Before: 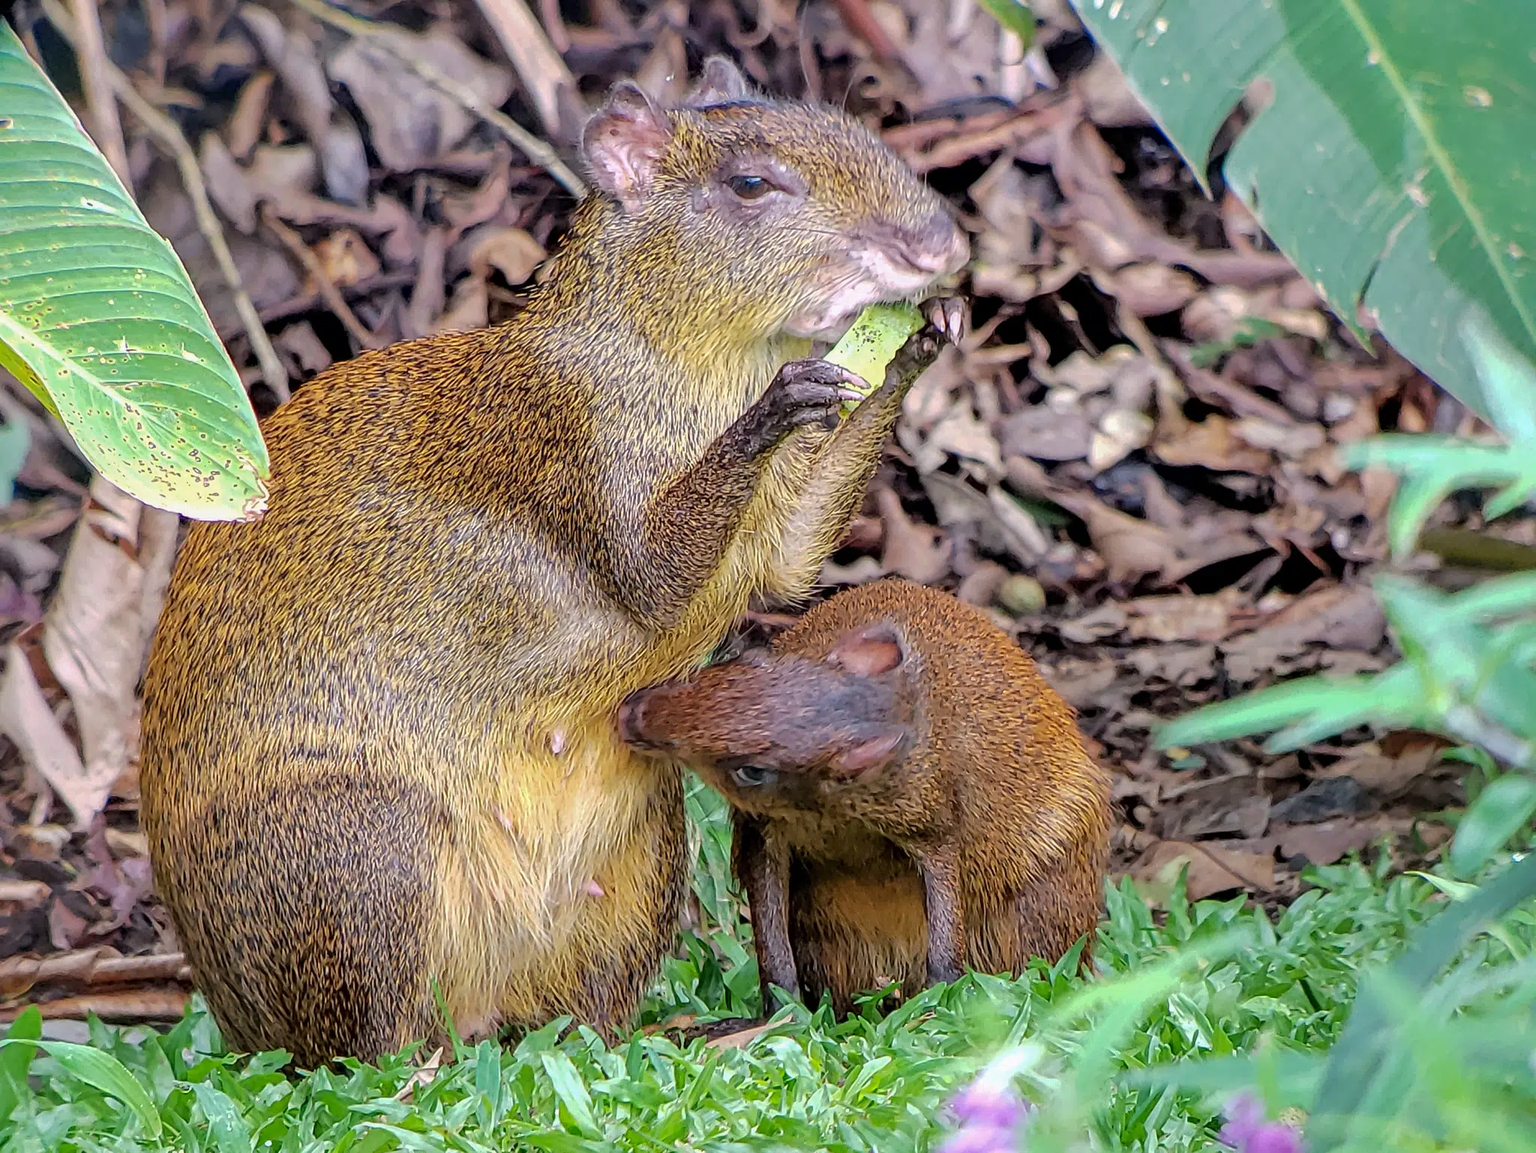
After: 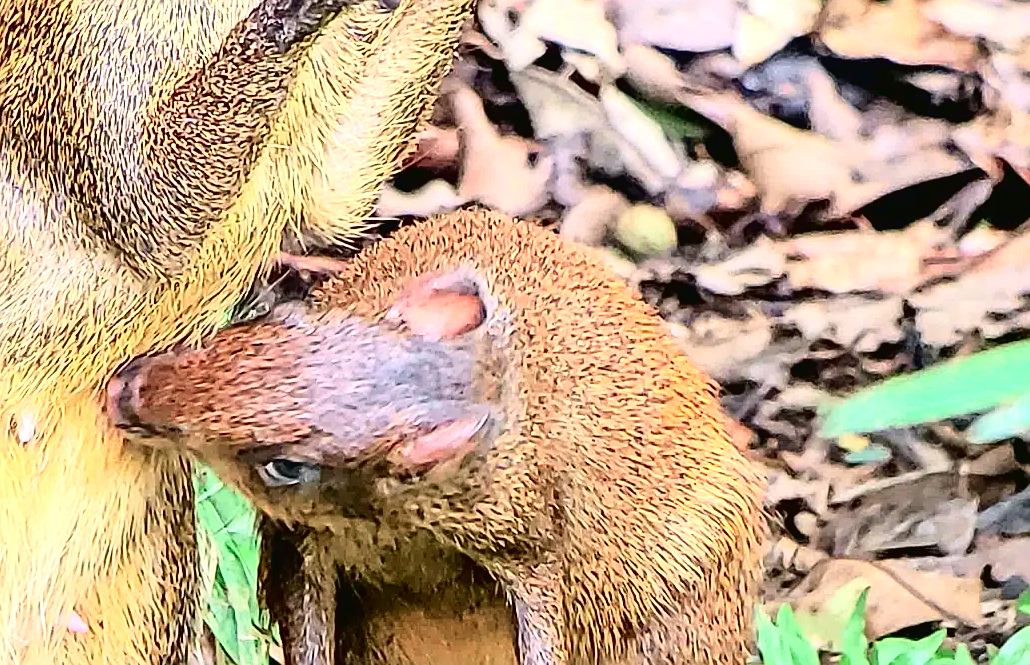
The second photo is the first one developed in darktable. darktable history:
sharpen: on, module defaults
crop: left 35.03%, top 36.625%, right 14.663%, bottom 20.057%
tone curve: curves: ch0 [(0, 0.023) (0.087, 0.065) (0.184, 0.168) (0.45, 0.54) (0.57, 0.683) (0.706, 0.841) (0.877, 0.948) (1, 0.984)]; ch1 [(0, 0) (0.388, 0.369) (0.447, 0.447) (0.505, 0.5) (0.534, 0.535) (0.563, 0.563) (0.579, 0.59) (0.644, 0.663) (1, 1)]; ch2 [(0, 0) (0.301, 0.259) (0.385, 0.395) (0.492, 0.496) (0.518, 0.537) (0.583, 0.605) (0.673, 0.667) (1, 1)], color space Lab, independent channels, preserve colors none
exposure: exposure 1 EV, compensate highlight preservation false
